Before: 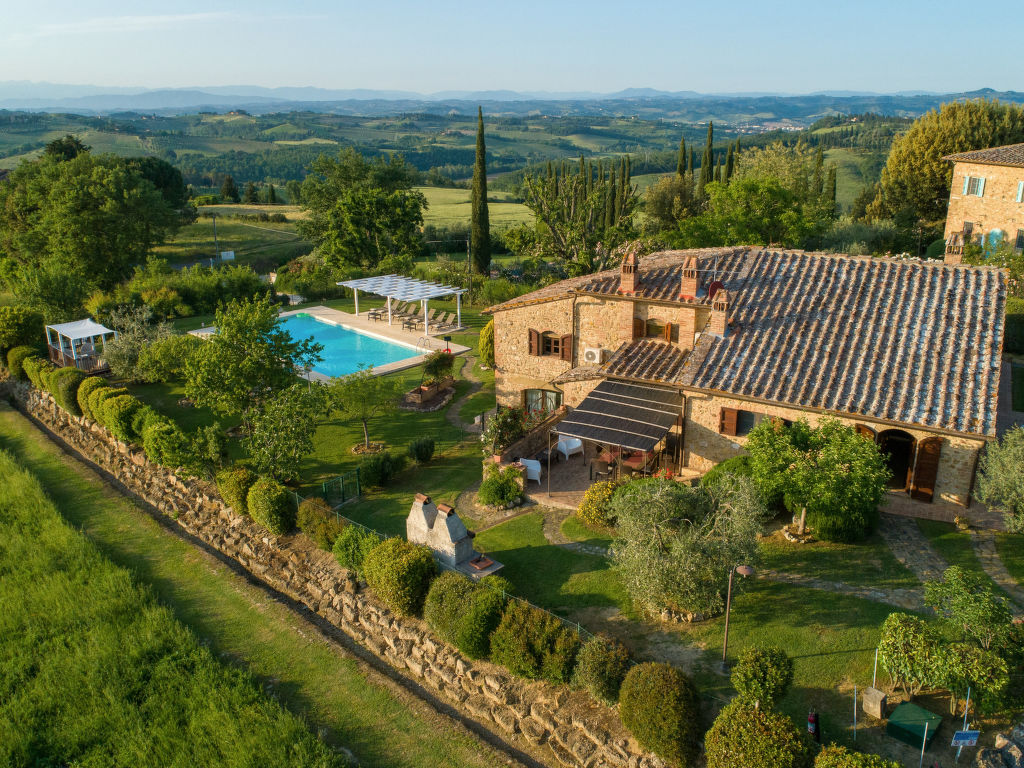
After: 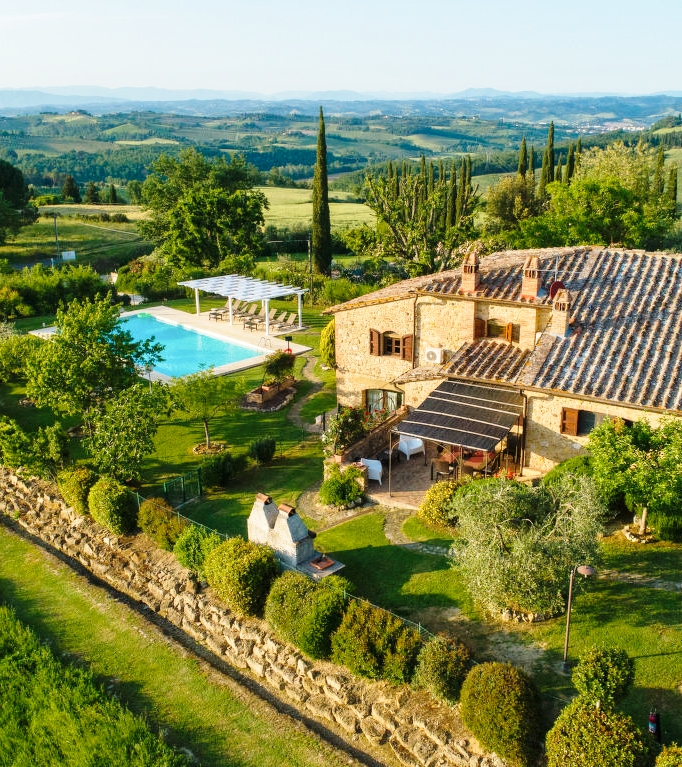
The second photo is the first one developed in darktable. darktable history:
crop and rotate: left 15.546%, right 17.787%
color correction: highlights a* -0.182, highlights b* -0.124
base curve: curves: ch0 [(0, 0) (0.028, 0.03) (0.121, 0.232) (0.46, 0.748) (0.859, 0.968) (1, 1)], preserve colors none
